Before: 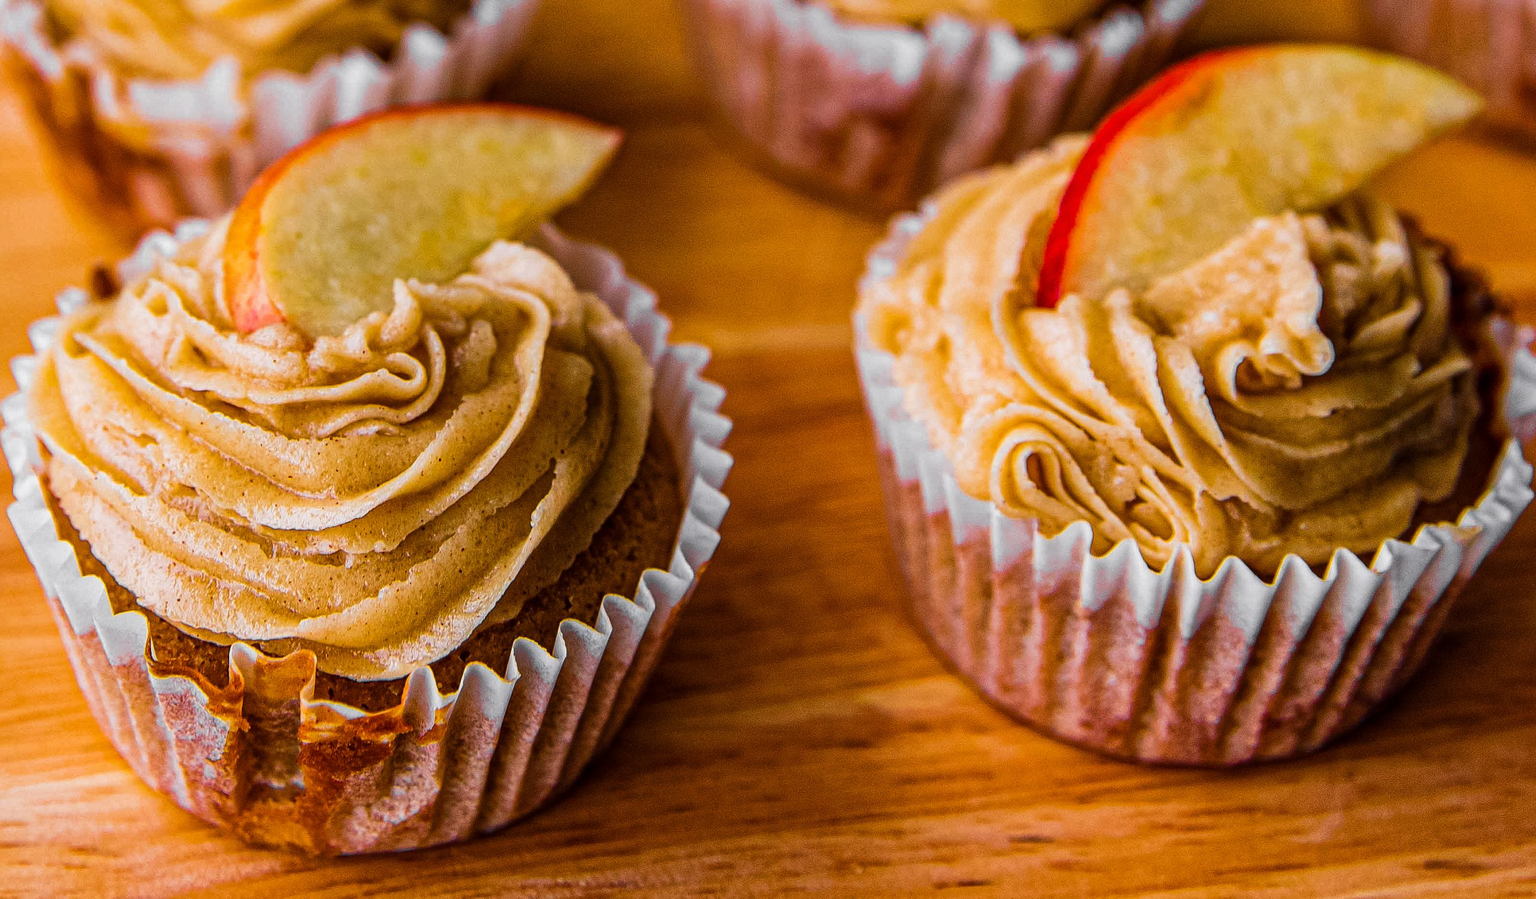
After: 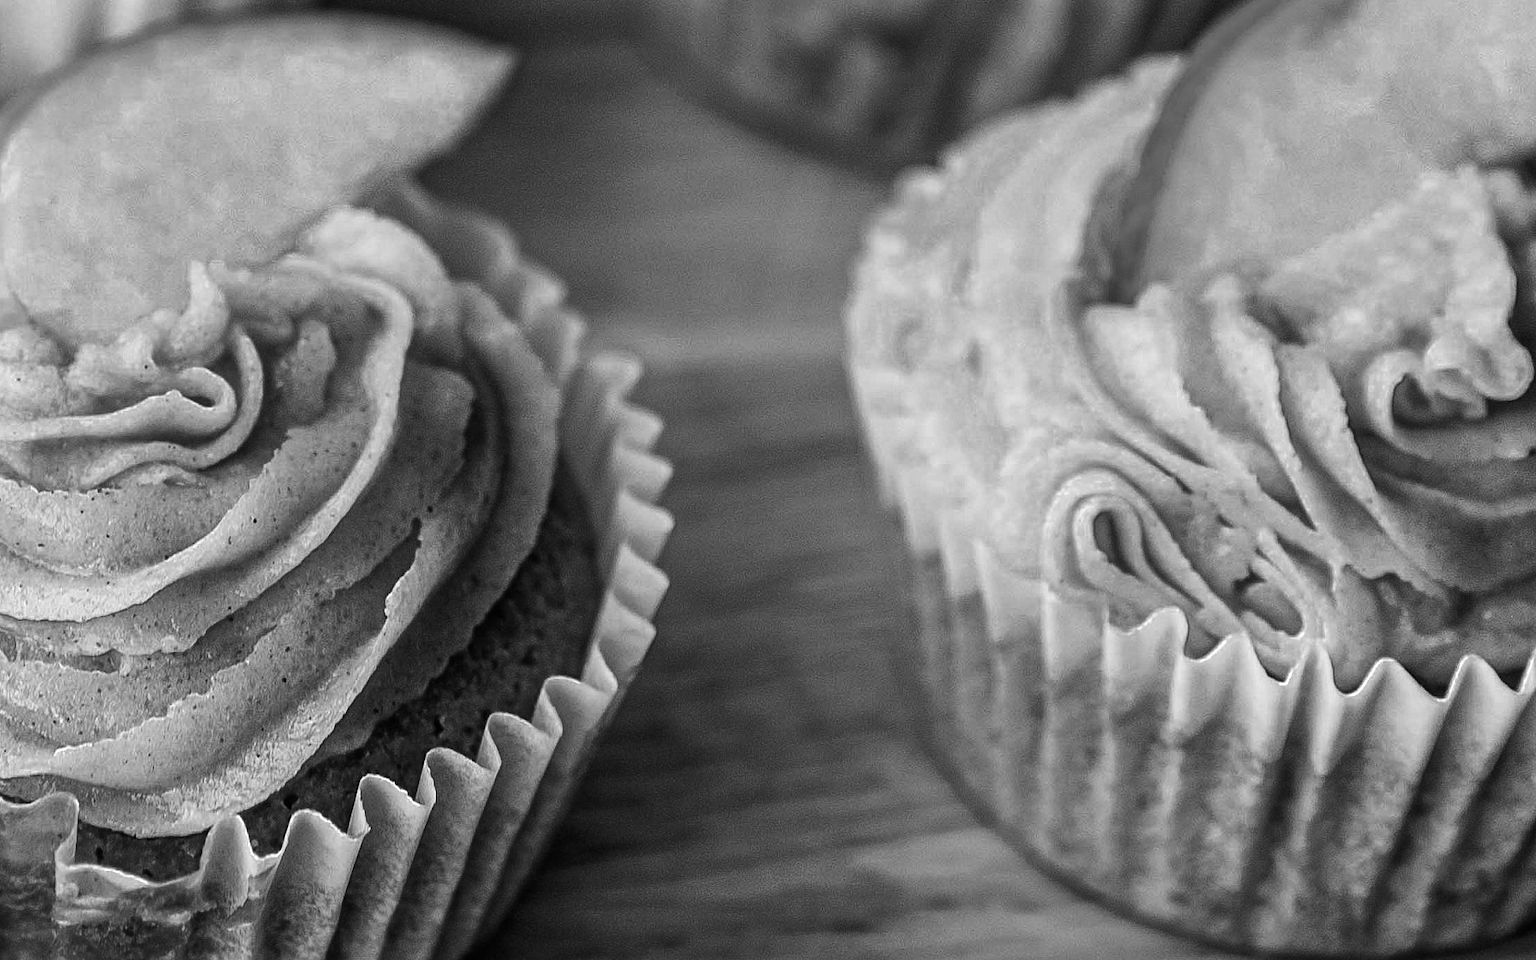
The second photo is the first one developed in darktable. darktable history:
monochrome: on, module defaults
color zones: curves: ch0 [(0, 0.485) (0.178, 0.476) (0.261, 0.623) (0.411, 0.403) (0.708, 0.603) (0.934, 0.412)]; ch1 [(0.003, 0.485) (0.149, 0.496) (0.229, 0.584) (0.326, 0.551) (0.484, 0.262) (0.757, 0.643)]
crop and rotate: left 17.046%, top 10.659%, right 12.989%, bottom 14.553%
